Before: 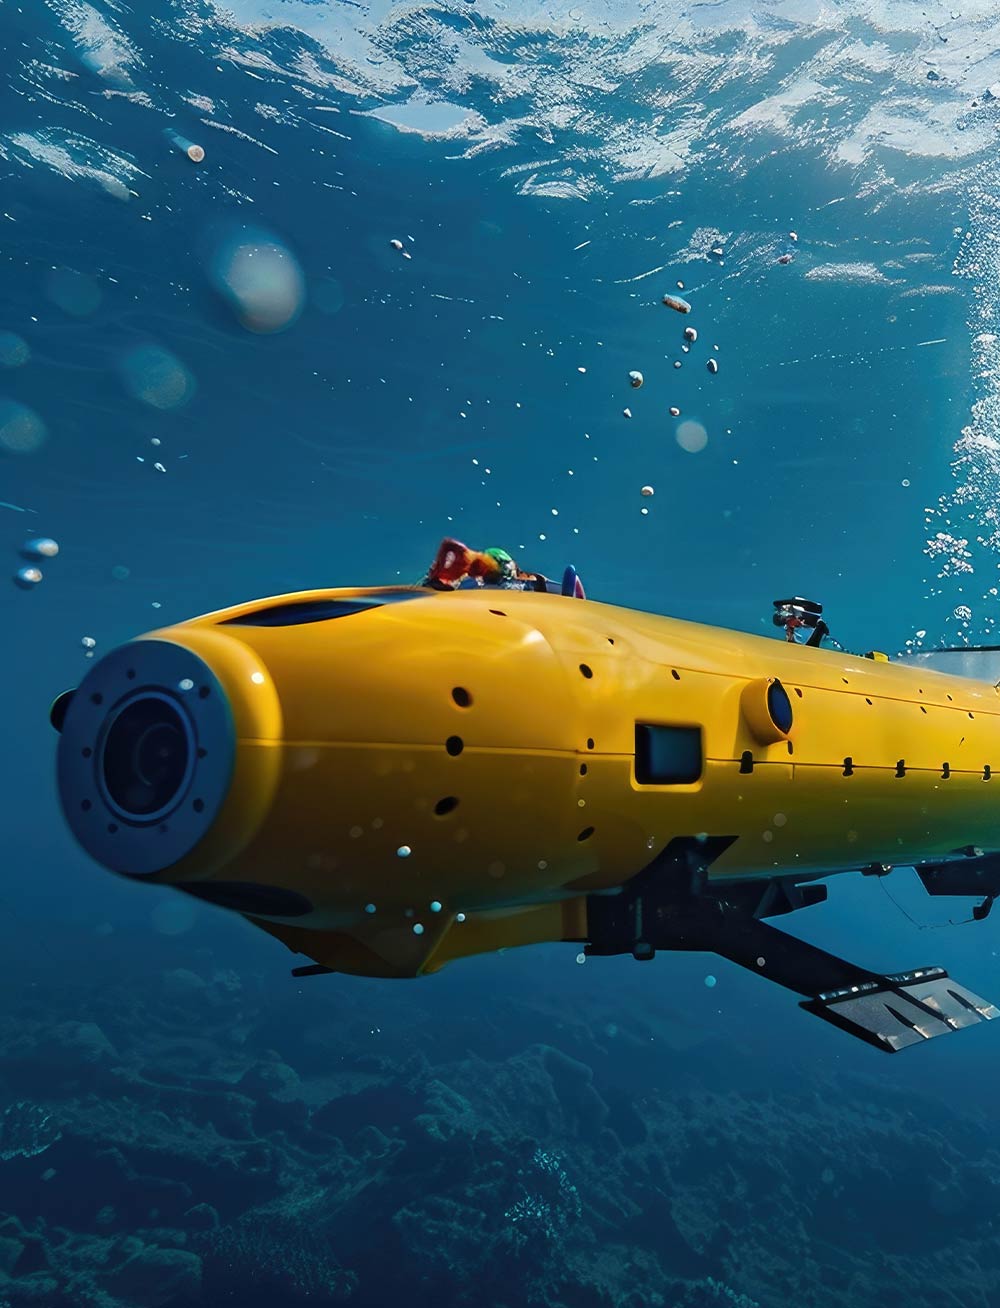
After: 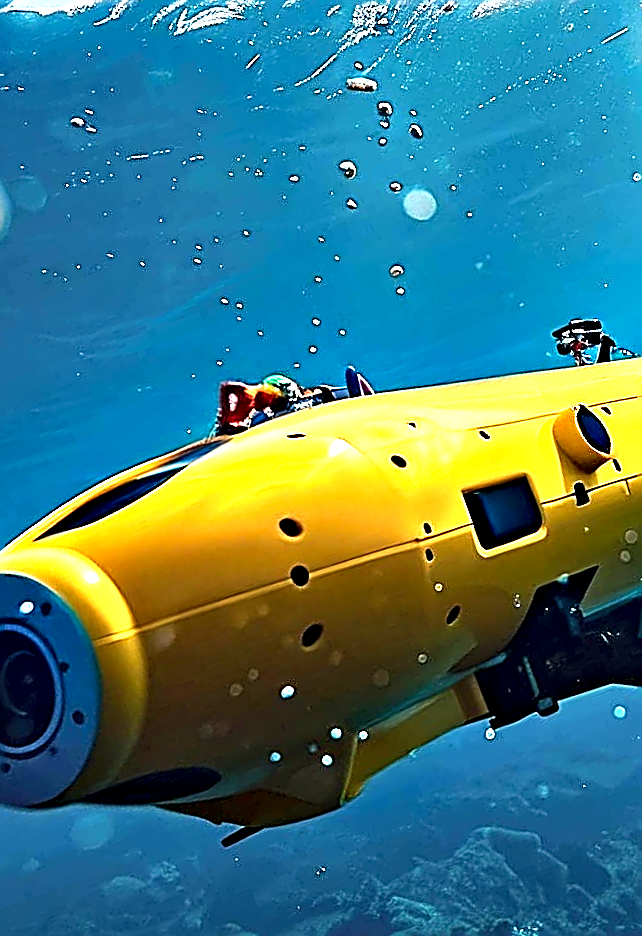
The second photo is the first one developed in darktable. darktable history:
crop and rotate: angle 19.53°, left 6.996%, right 4.308%, bottom 1.183%
sharpen: amount 1.854
contrast equalizer: octaves 7, y [[0.6 ×6], [0.55 ×6], [0 ×6], [0 ×6], [0 ×6]]
exposure: black level correction 0, exposure 1.2 EV, compensate exposure bias true, compensate highlight preservation false
